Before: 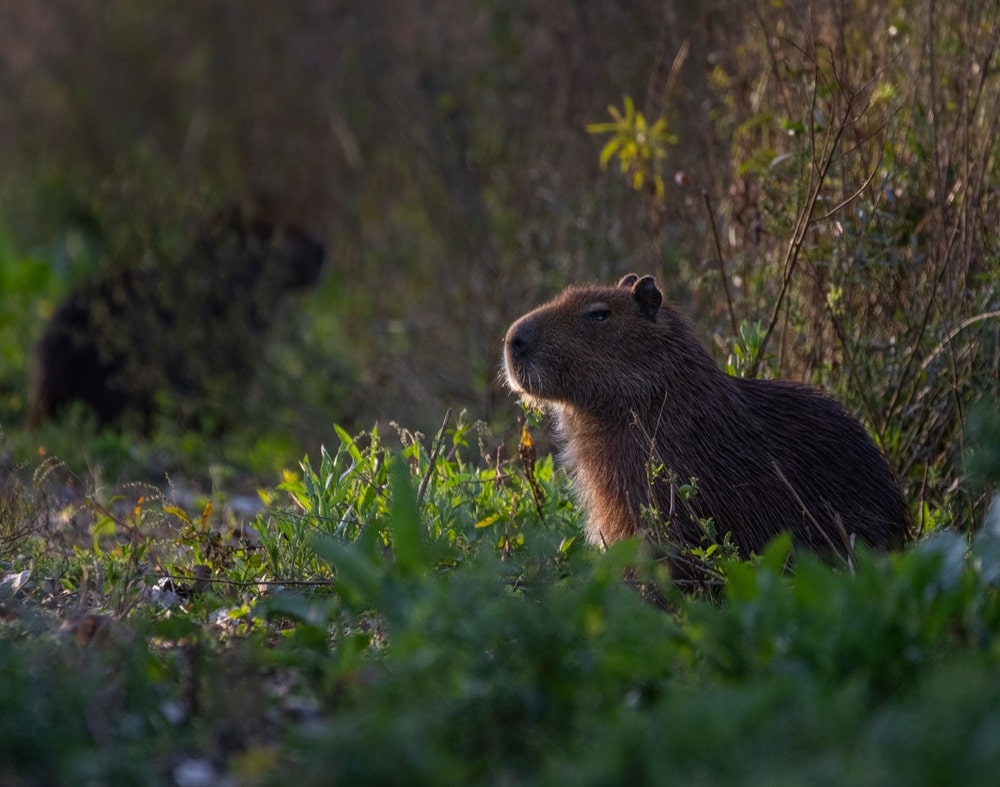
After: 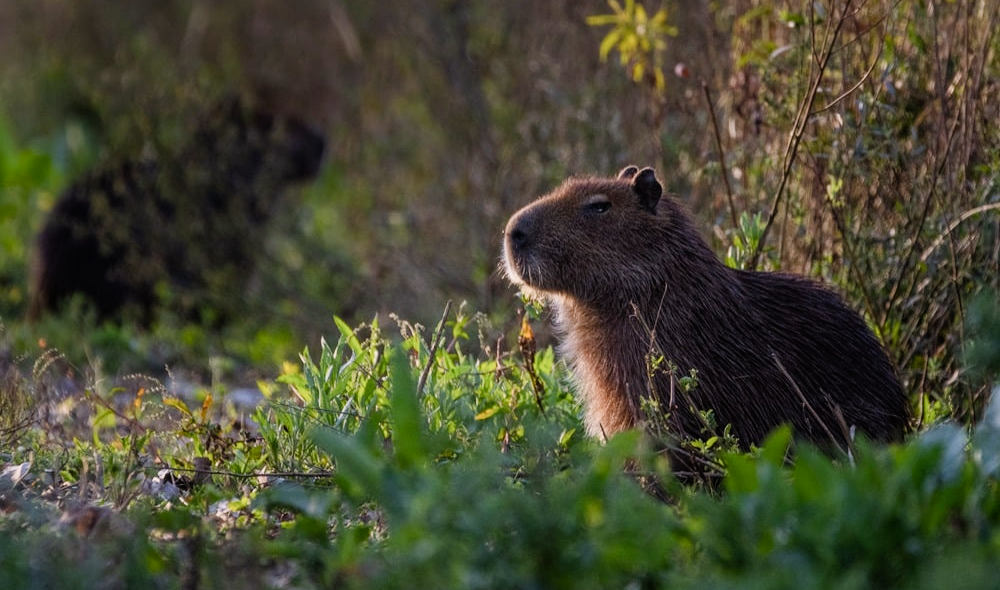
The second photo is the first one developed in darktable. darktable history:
crop: top 13.819%, bottom 11.169%
exposure: exposure 0.781 EV, compensate highlight preservation false
color balance rgb: shadows lift › chroma 1%, shadows lift › hue 28.8°, power › hue 60°, highlights gain › chroma 1%, highlights gain › hue 60°, global offset › luminance 0.25%, perceptual saturation grading › highlights -20%, perceptual saturation grading › shadows 20%, perceptual brilliance grading › highlights 5%, perceptual brilliance grading › shadows -10%, global vibrance 19.67%
filmic rgb: black relative exposure -7.65 EV, white relative exposure 4.56 EV, hardness 3.61
